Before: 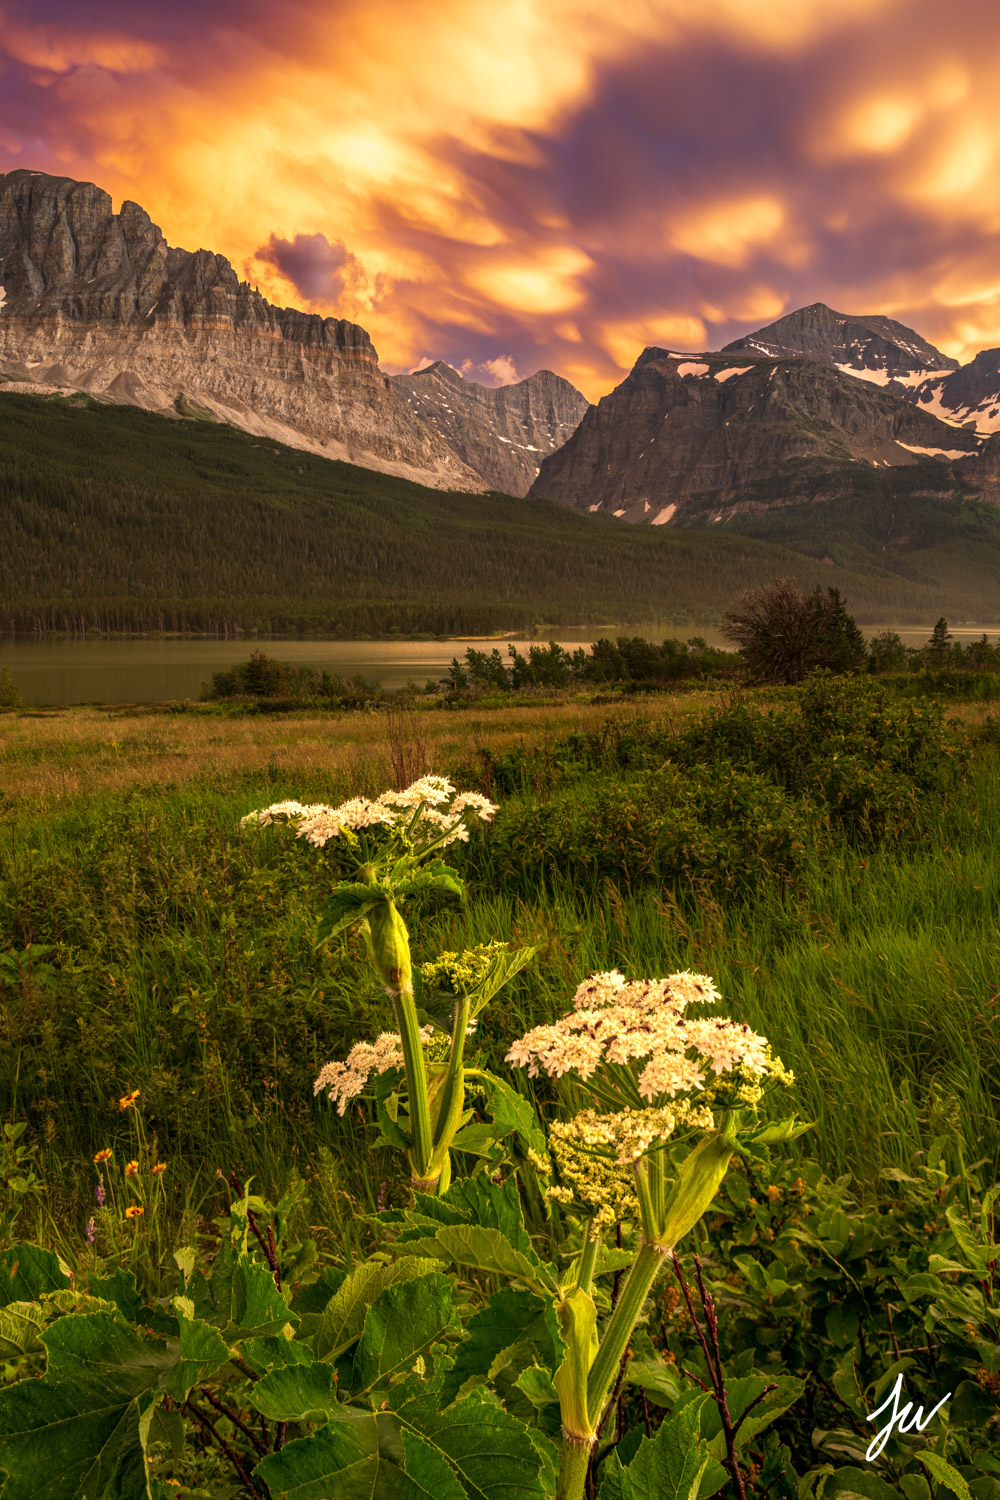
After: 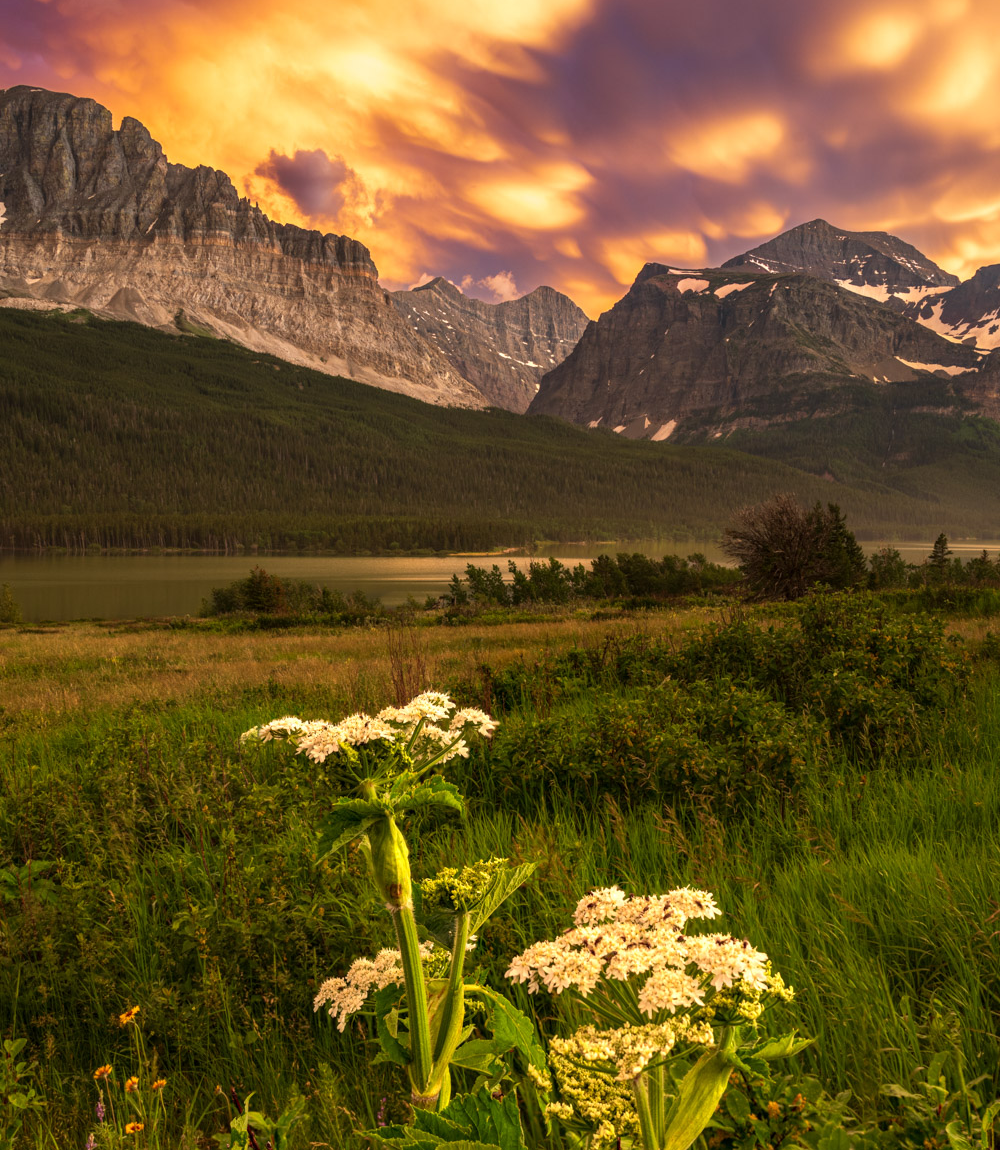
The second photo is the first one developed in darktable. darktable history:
crop: top 5.667%, bottom 17.637%
color balance: contrast fulcrum 17.78%
